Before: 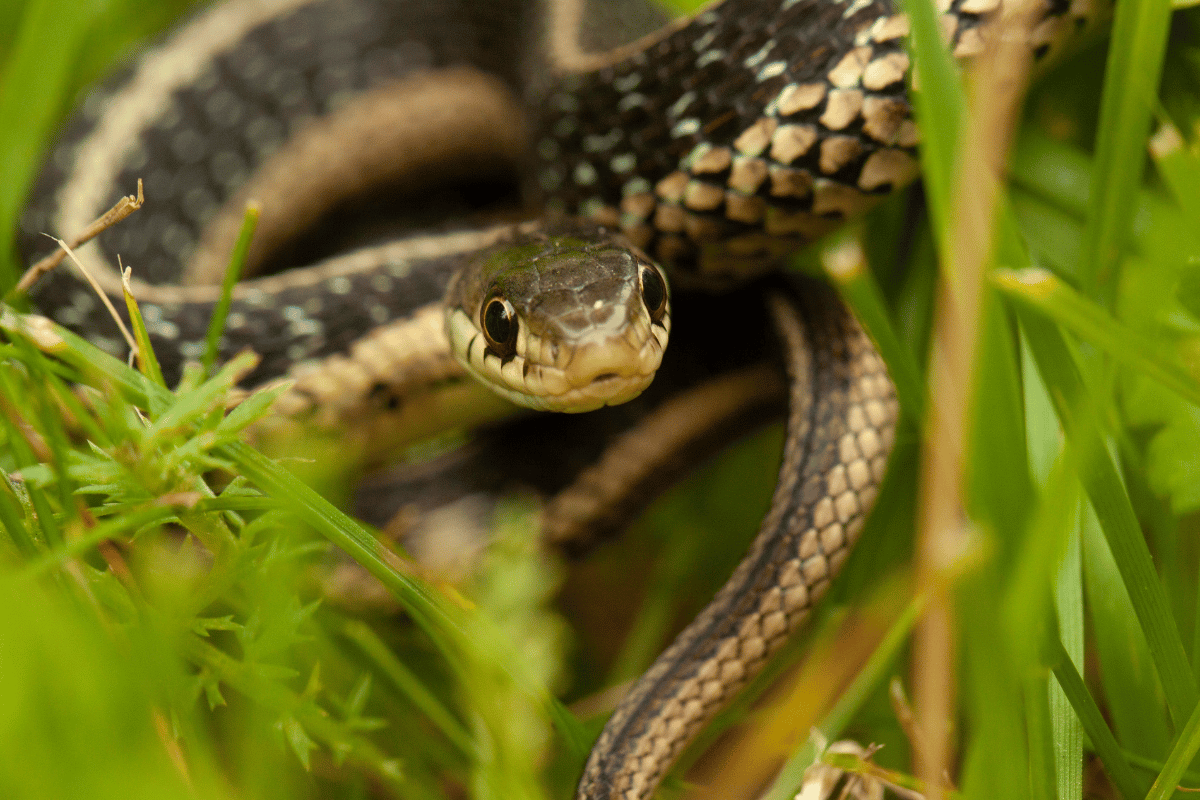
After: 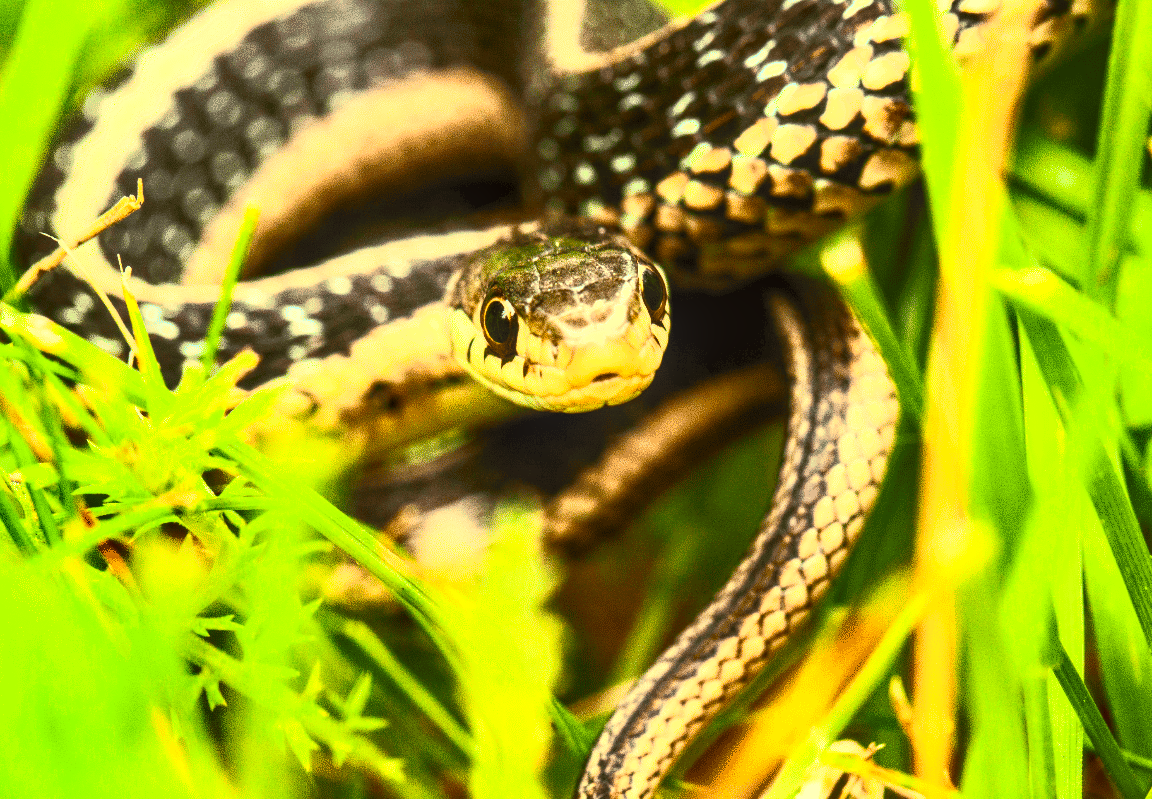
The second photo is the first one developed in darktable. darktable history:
crop: right 3.962%, bottom 0.047%
color correction: highlights a* -0.09, highlights b* 0.096
exposure: exposure 0.605 EV, compensate highlight preservation false
contrast brightness saturation: contrast 0.814, brightness 0.604, saturation 0.607
local contrast: highlights 63%, detail 143%, midtone range 0.428
shadows and highlights: soften with gaussian
